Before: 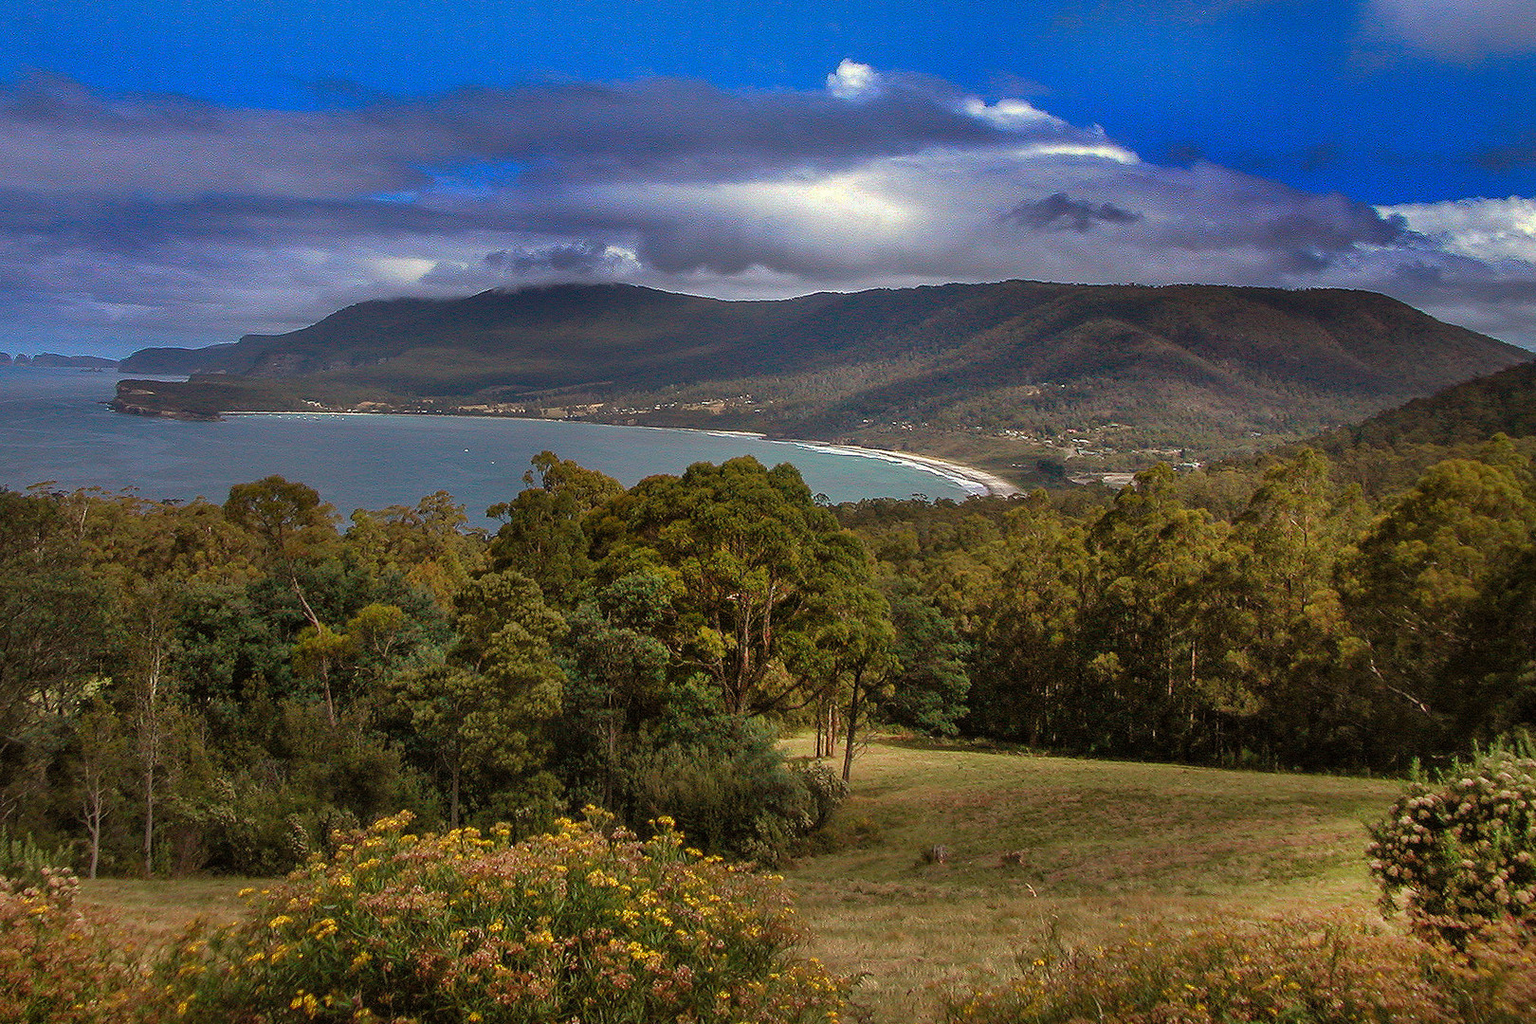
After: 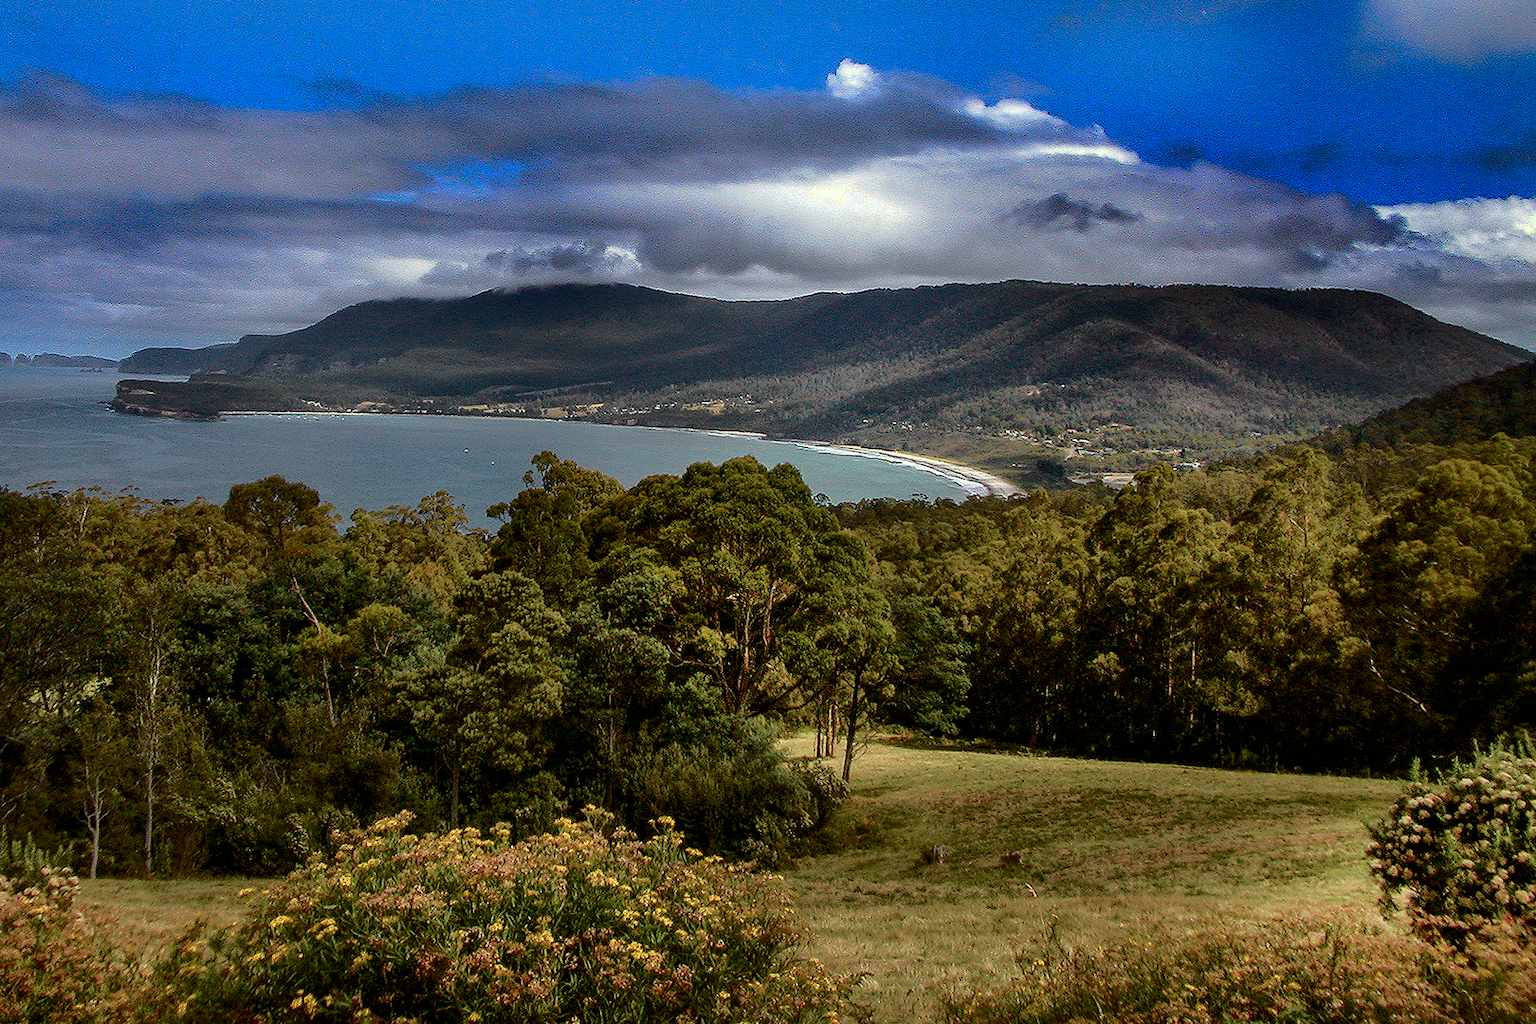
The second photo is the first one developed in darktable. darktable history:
exposure: black level correction 0.01, exposure 0.011 EV, compensate highlight preservation false
tone curve: curves: ch0 [(0, 0) (0.081, 0.044) (0.185, 0.13) (0.283, 0.238) (0.416, 0.449) (0.495, 0.524) (0.686, 0.743) (0.826, 0.865) (0.978, 0.988)]; ch1 [(0, 0) (0.147, 0.166) (0.321, 0.362) (0.371, 0.402) (0.423, 0.442) (0.479, 0.472) (0.505, 0.497) (0.521, 0.506) (0.551, 0.537) (0.586, 0.574) (0.625, 0.618) (0.68, 0.681) (1, 1)]; ch2 [(0, 0) (0.346, 0.362) (0.404, 0.427) (0.502, 0.495) (0.531, 0.513) (0.547, 0.533) (0.582, 0.596) (0.629, 0.631) (0.717, 0.678) (1, 1)], color space Lab, independent channels, preserve colors none
